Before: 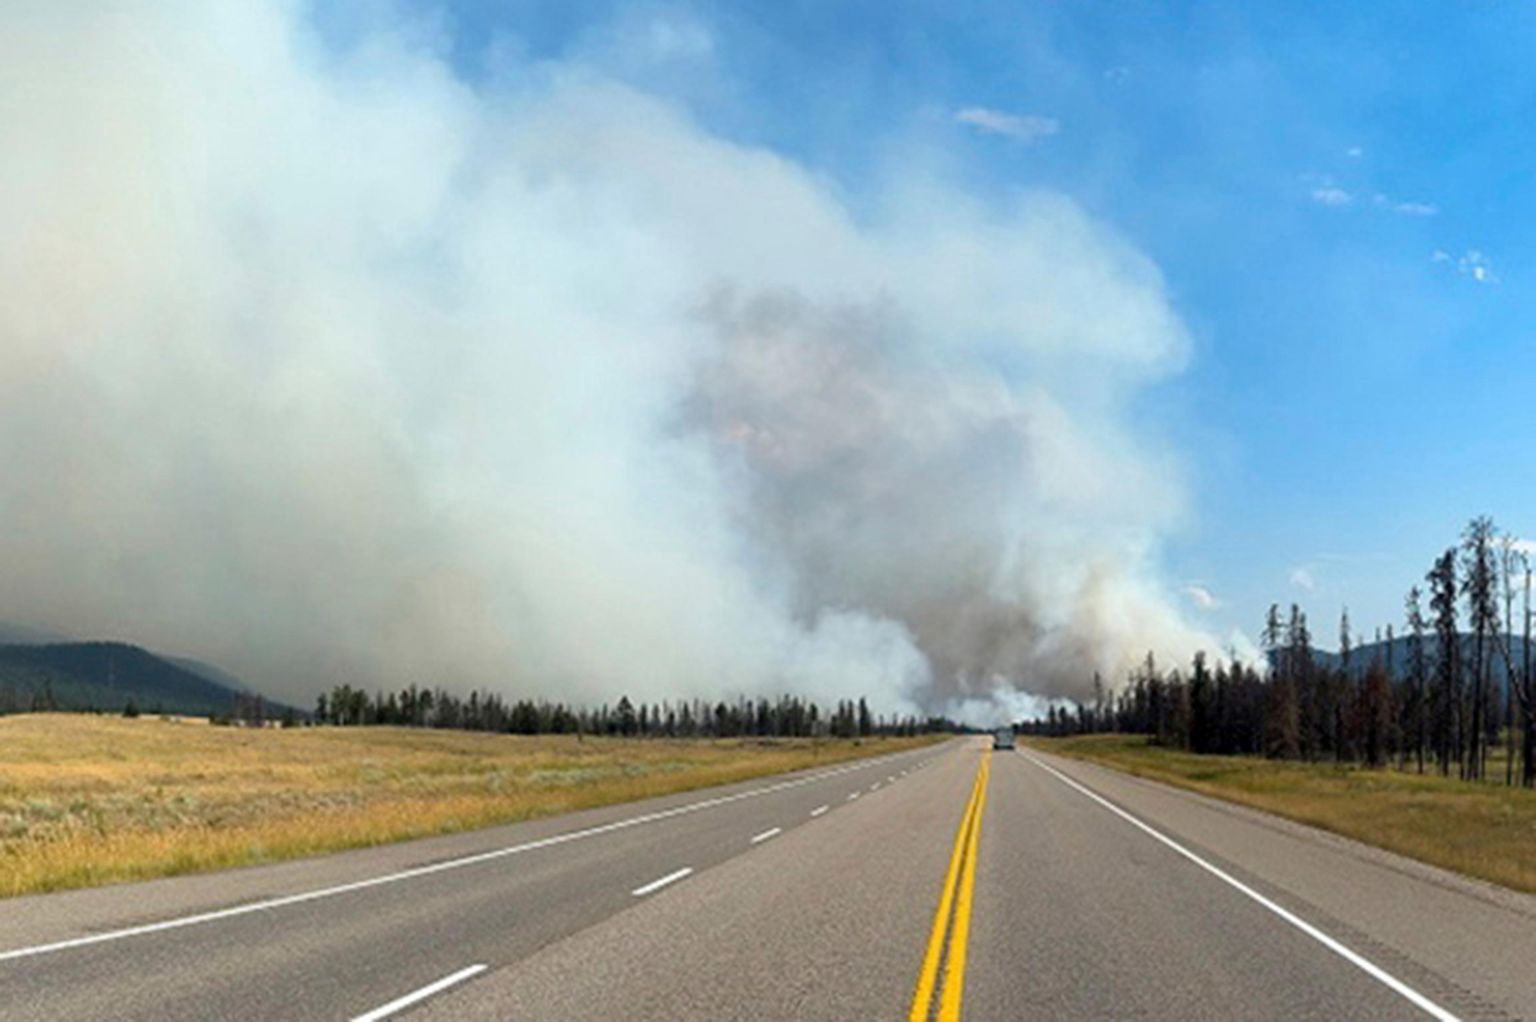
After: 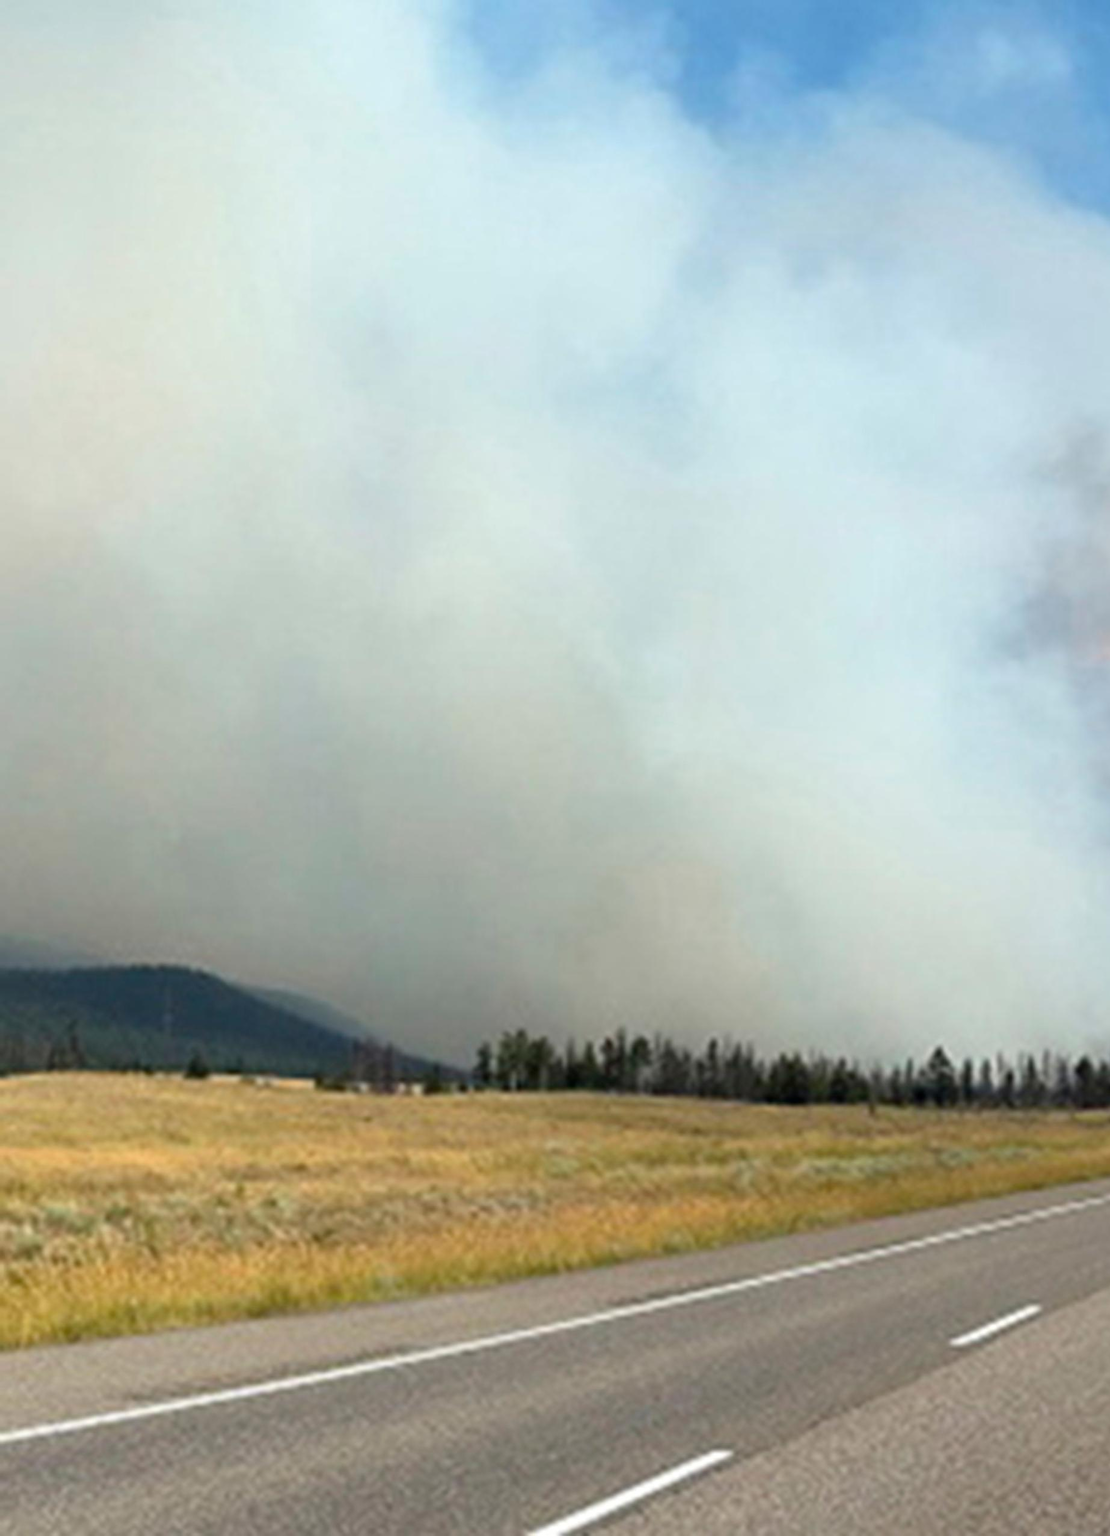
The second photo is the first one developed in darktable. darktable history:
crop and rotate: left 0.006%, top 0%, right 51.857%
